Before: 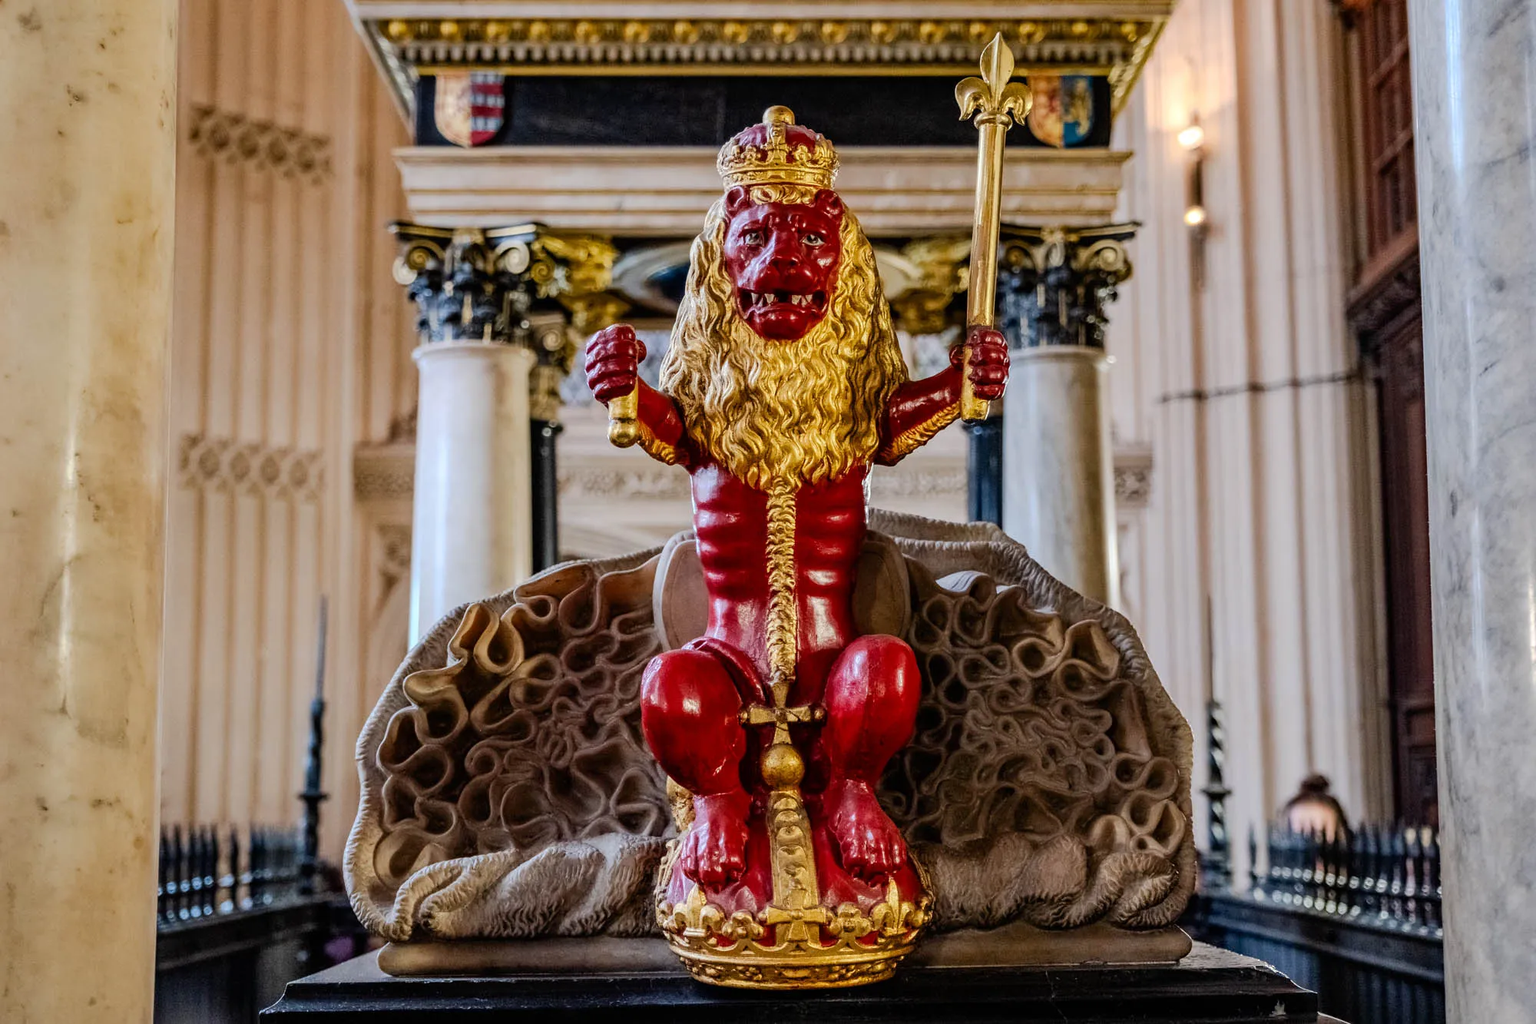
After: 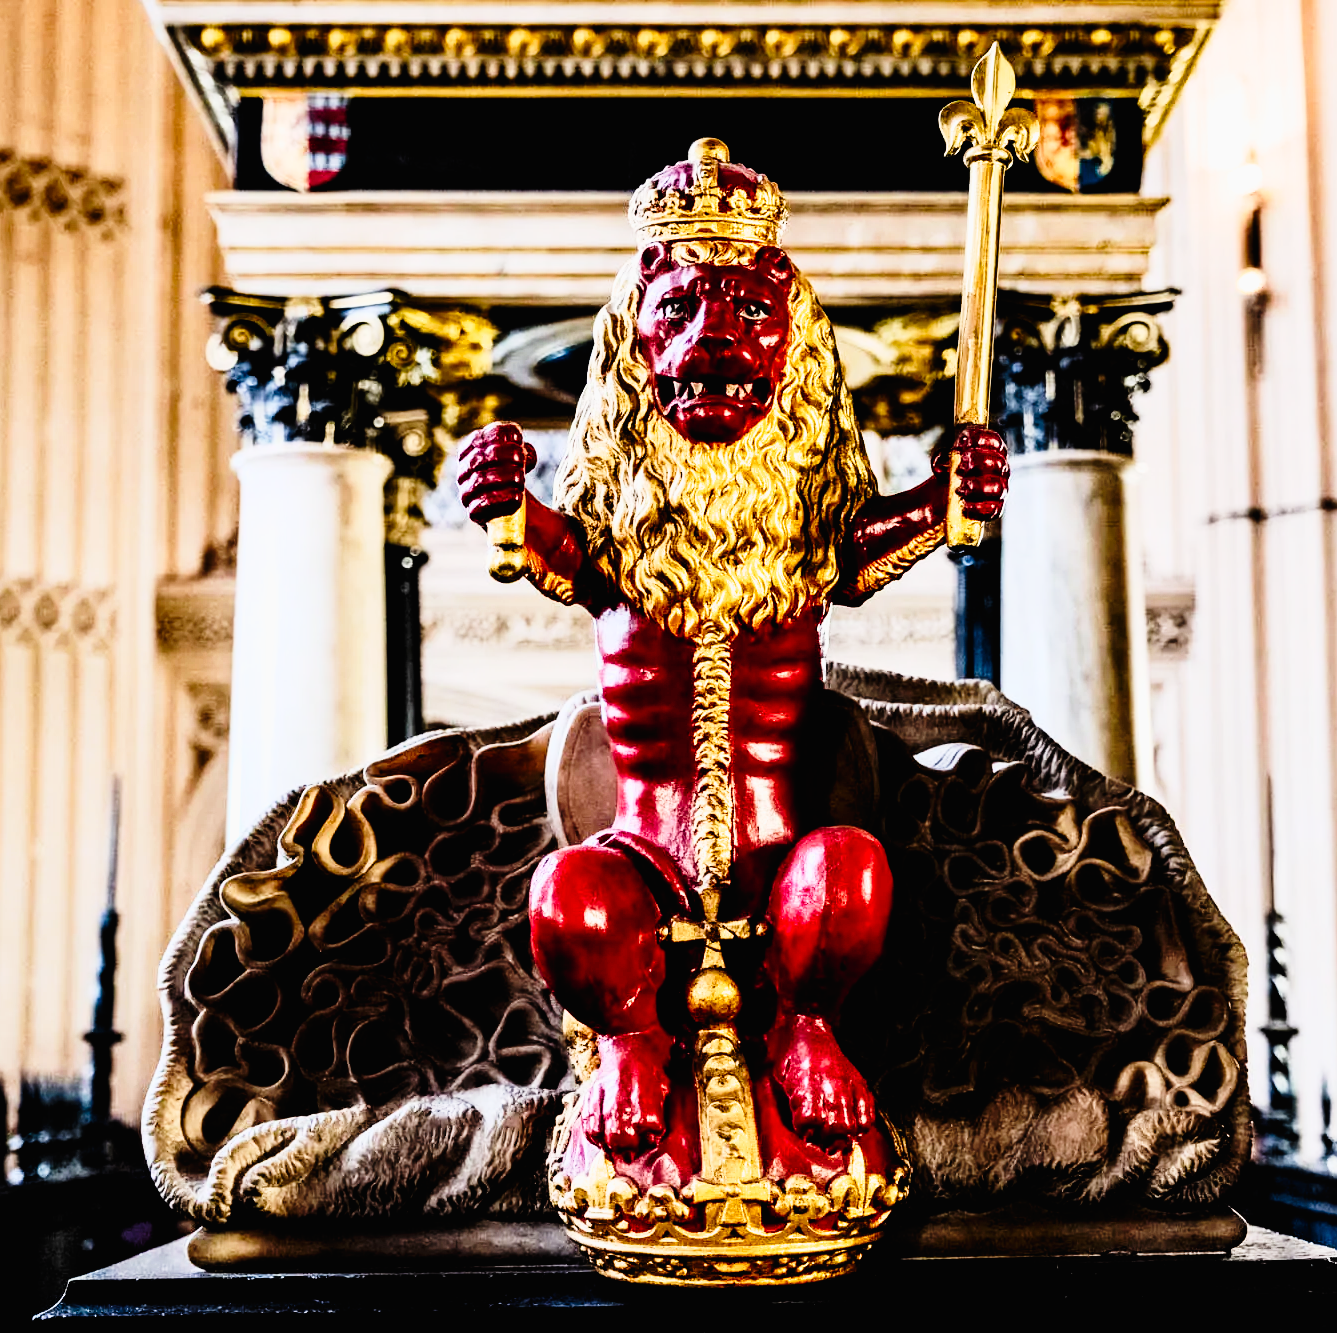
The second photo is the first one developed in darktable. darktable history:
contrast brightness saturation: contrast 0.234, brightness 0.097, saturation 0.286
crop and rotate: left 15.287%, right 17.827%
filmic rgb: black relative exposure -3.61 EV, white relative exposure 2.12 EV, hardness 3.63
tone curve: curves: ch0 [(0, 0.011) (0.053, 0.026) (0.174, 0.115) (0.398, 0.444) (0.673, 0.775) (0.829, 0.906) (0.991, 0.981)]; ch1 [(0, 0) (0.264, 0.22) (0.407, 0.373) (0.463, 0.457) (0.492, 0.501) (0.512, 0.513) (0.54, 0.543) (0.585, 0.617) (0.659, 0.686) (0.78, 0.8) (1, 1)]; ch2 [(0, 0) (0.438, 0.449) (0.473, 0.469) (0.503, 0.5) (0.523, 0.534) (0.562, 0.591) (0.612, 0.627) (0.701, 0.707) (1, 1)], preserve colors none
